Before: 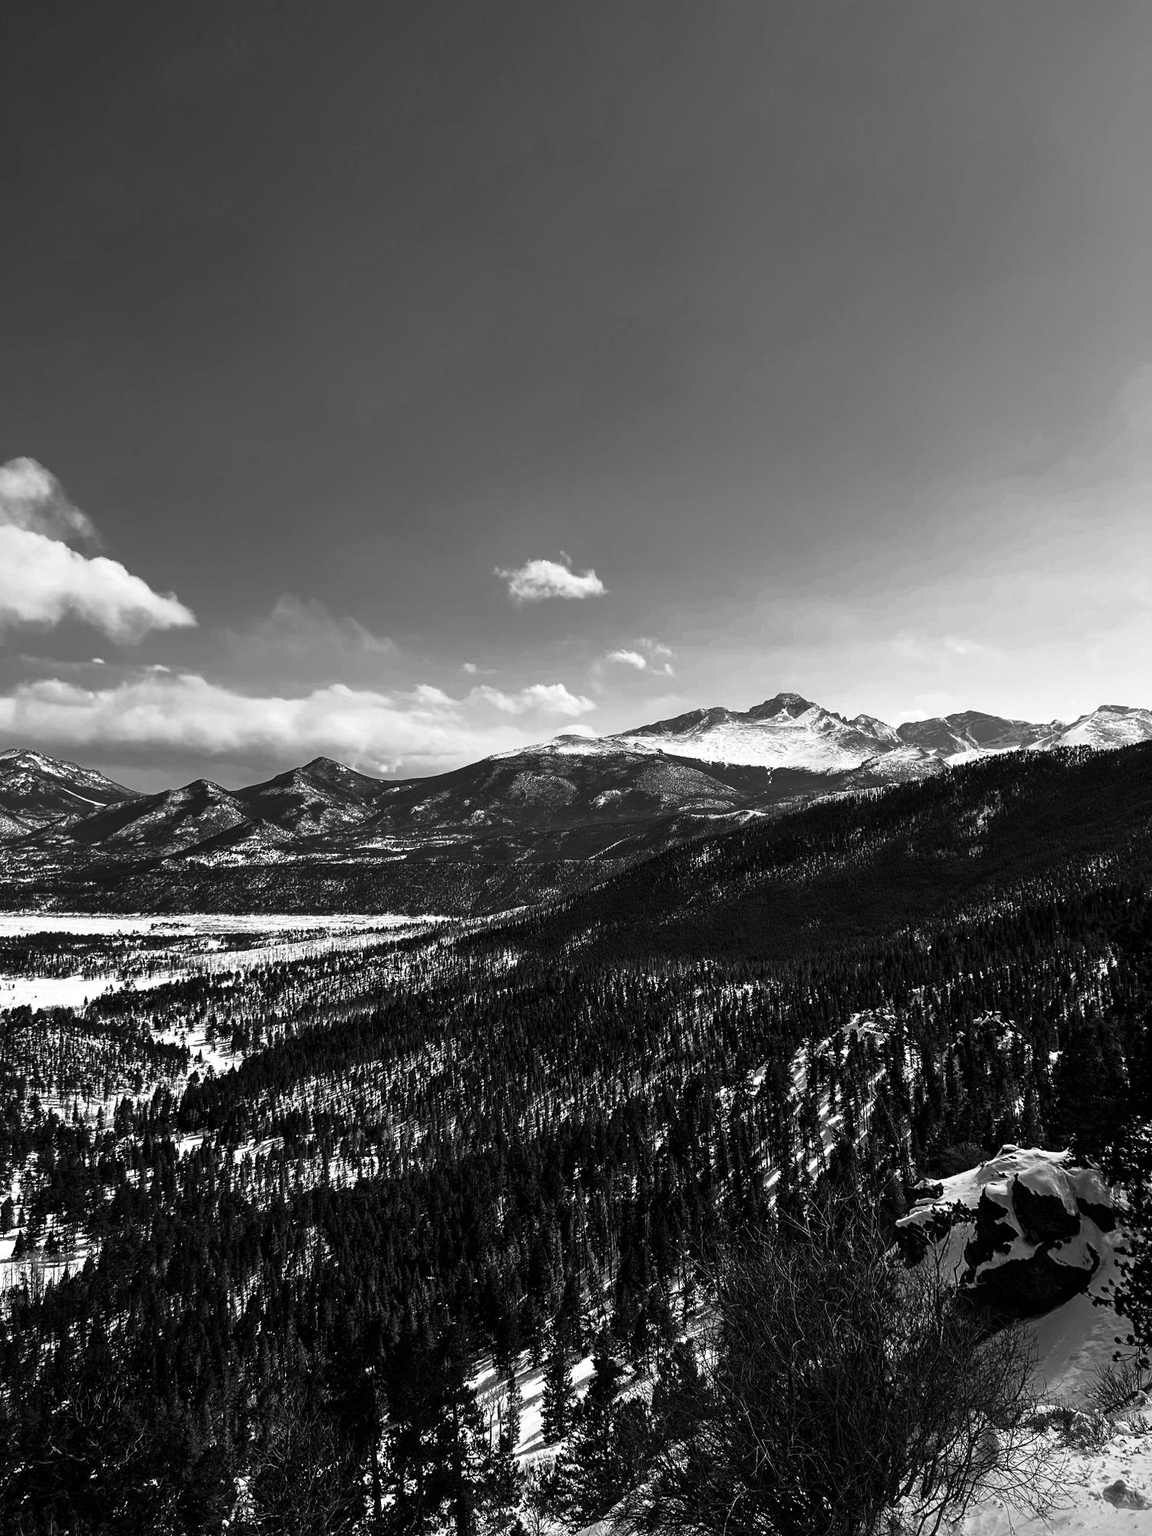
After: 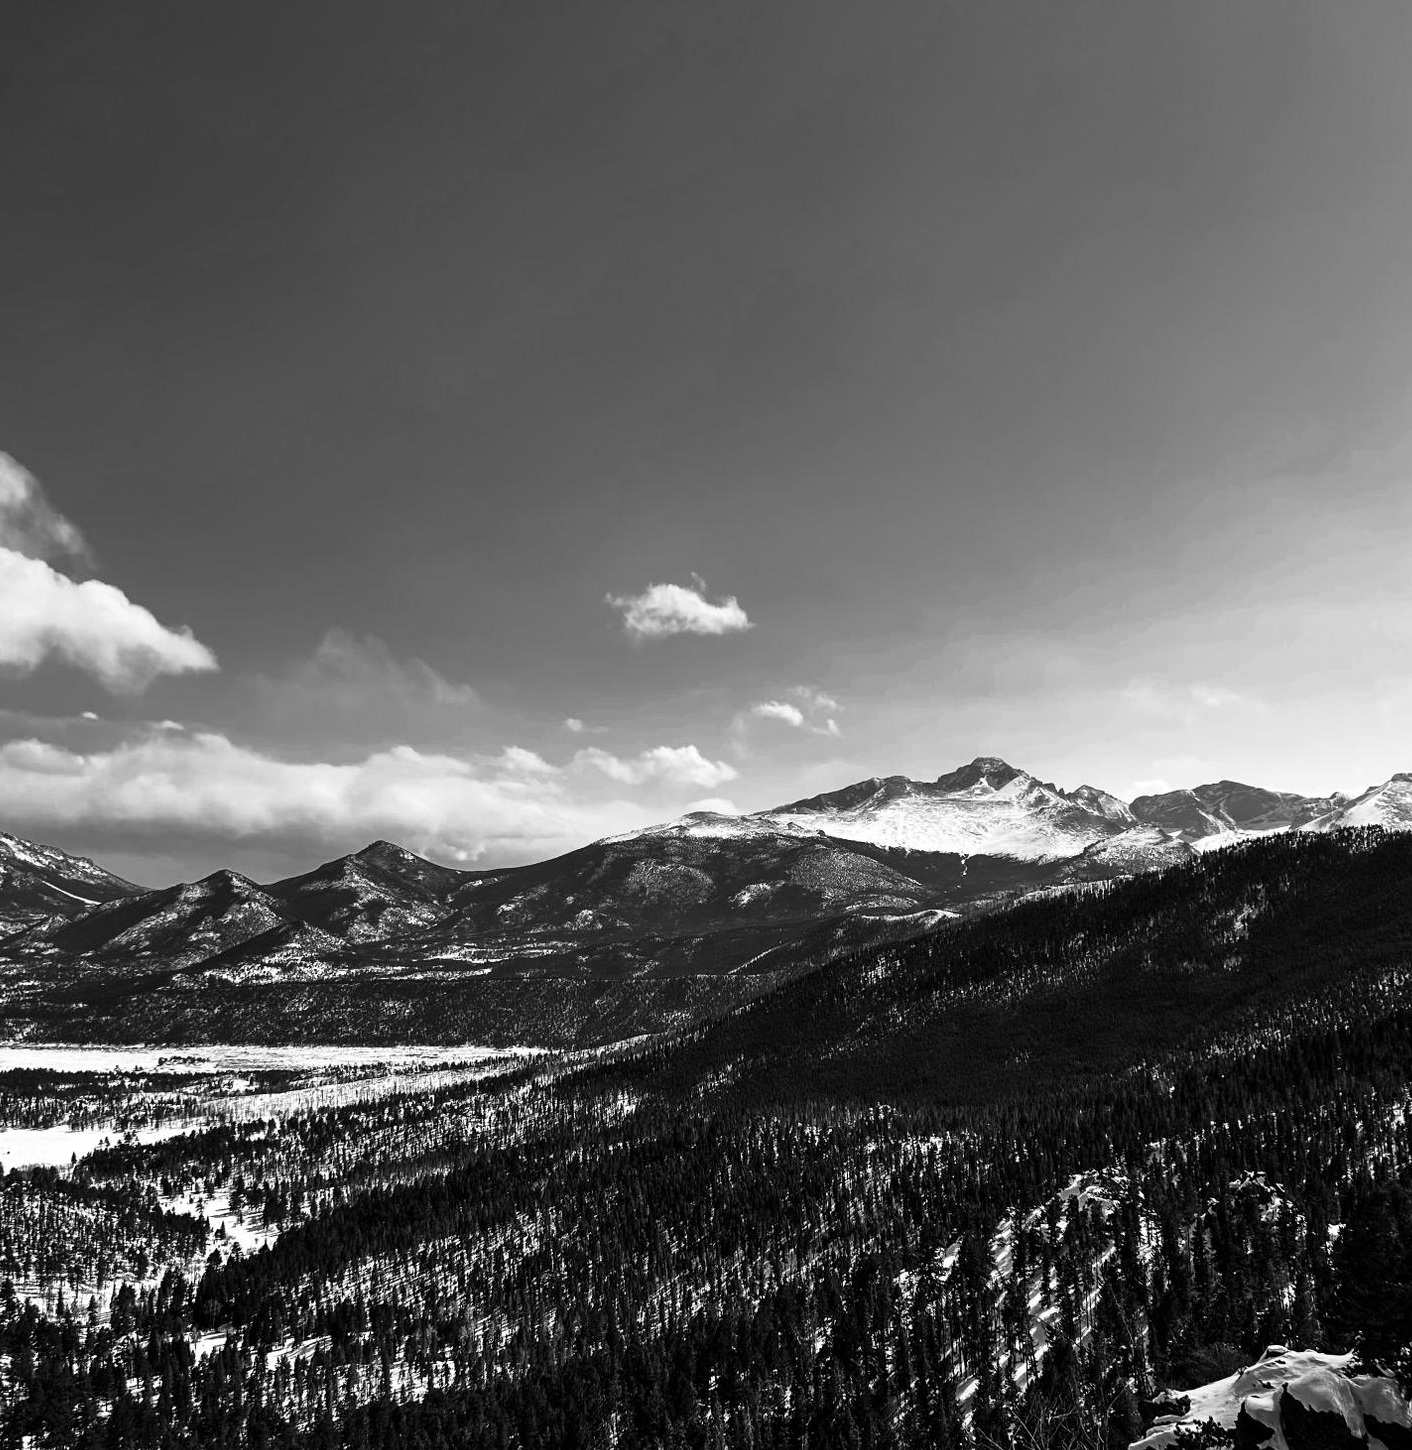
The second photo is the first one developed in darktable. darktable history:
crop: left 2.583%, top 7.284%, right 3.219%, bottom 20.188%
